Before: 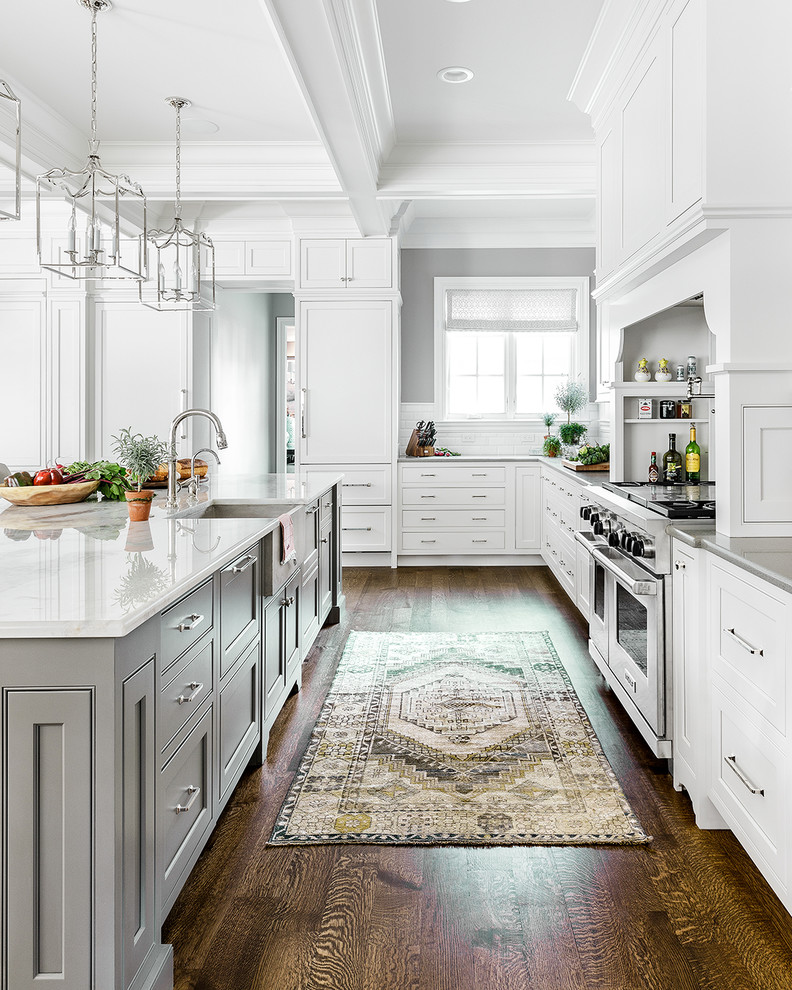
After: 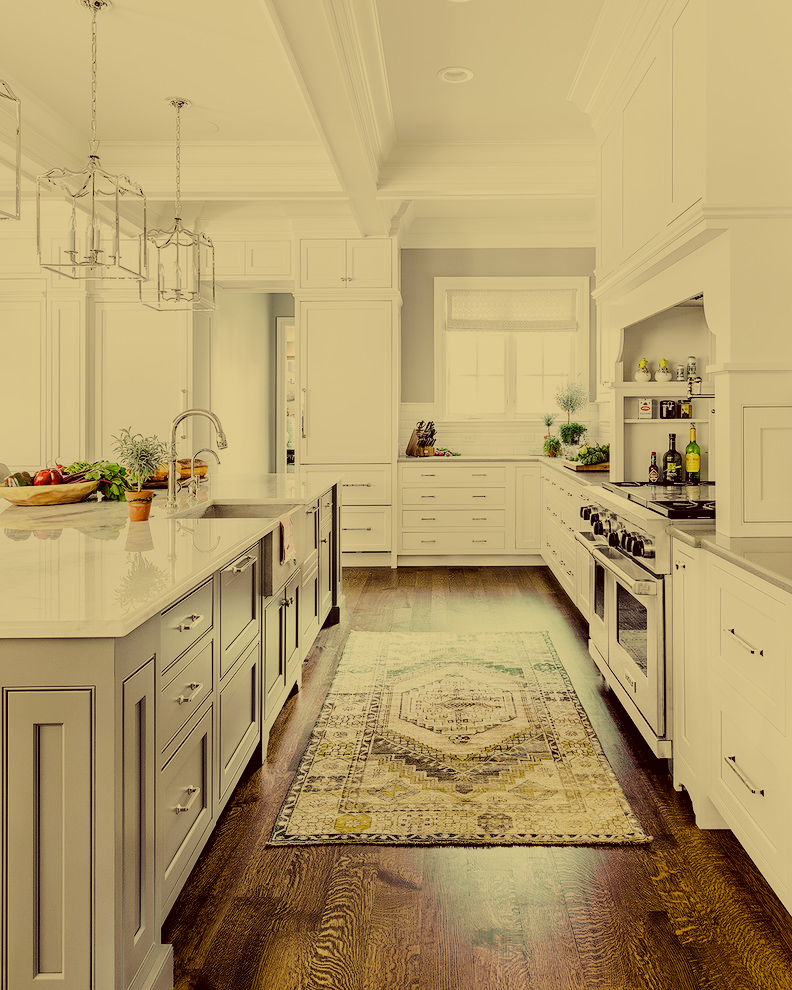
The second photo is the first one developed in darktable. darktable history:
filmic rgb: black relative exposure -6.77 EV, white relative exposure 5.94 EV, threshold 3.02 EV, hardness 2.68, enable highlight reconstruction true
color correction: highlights a* -0.437, highlights b* 39.74, shadows a* 9.66, shadows b* -0.443
